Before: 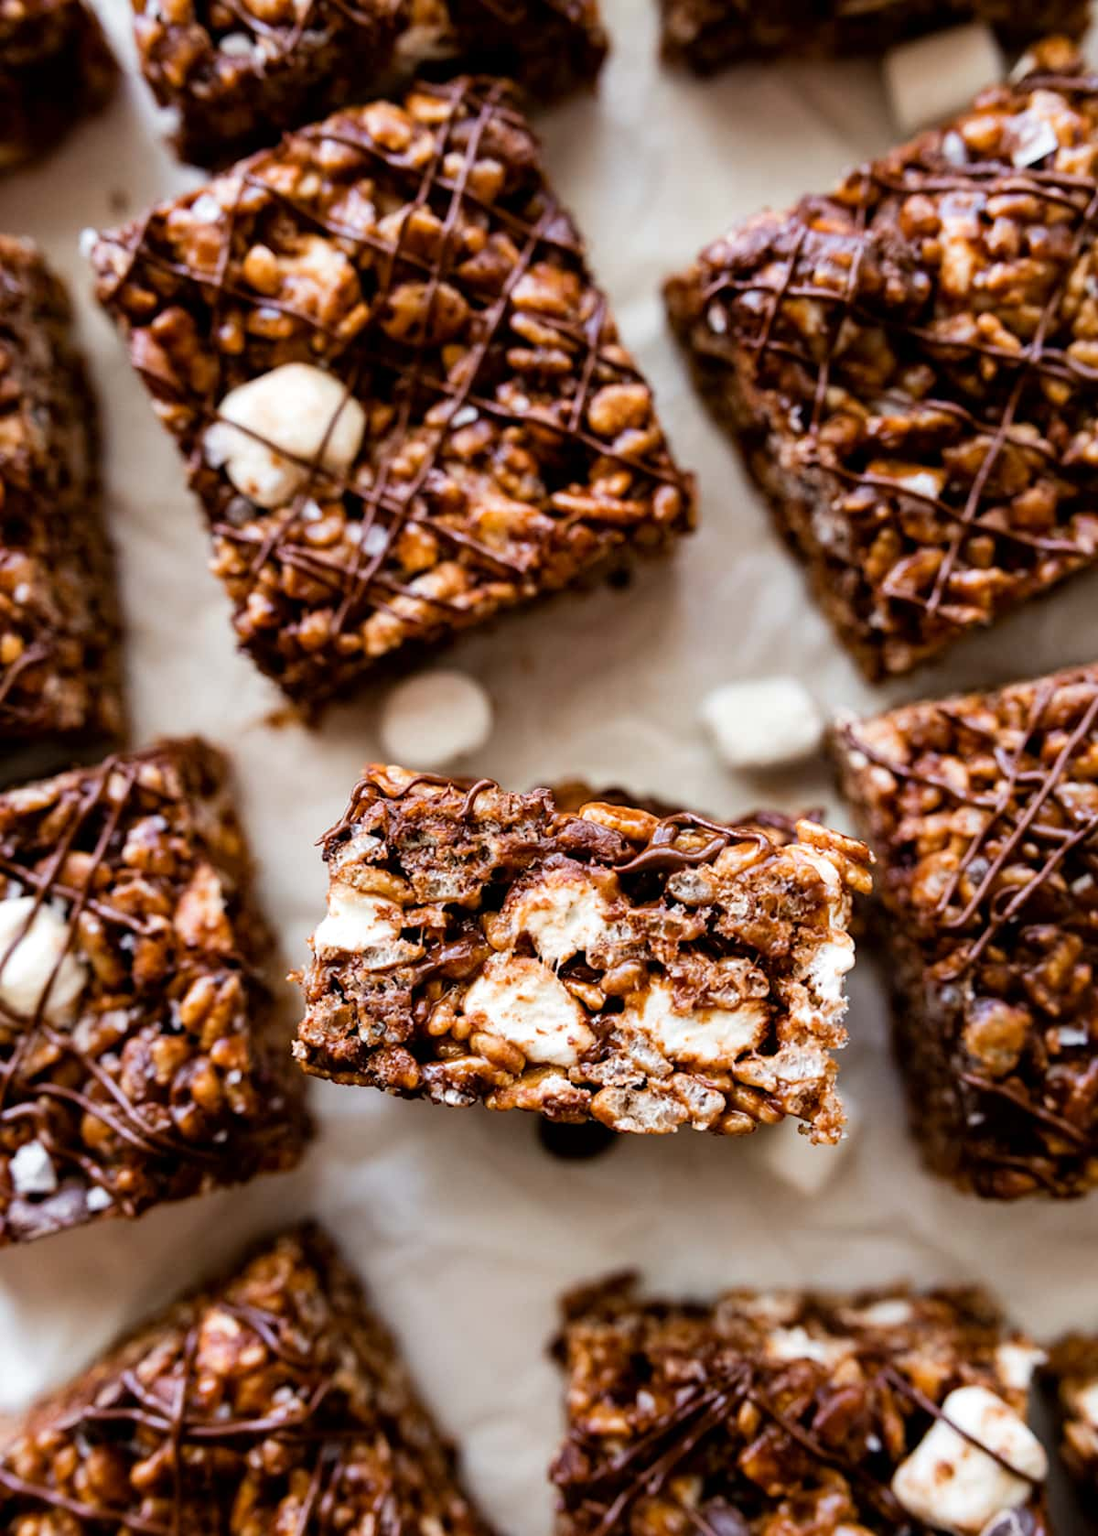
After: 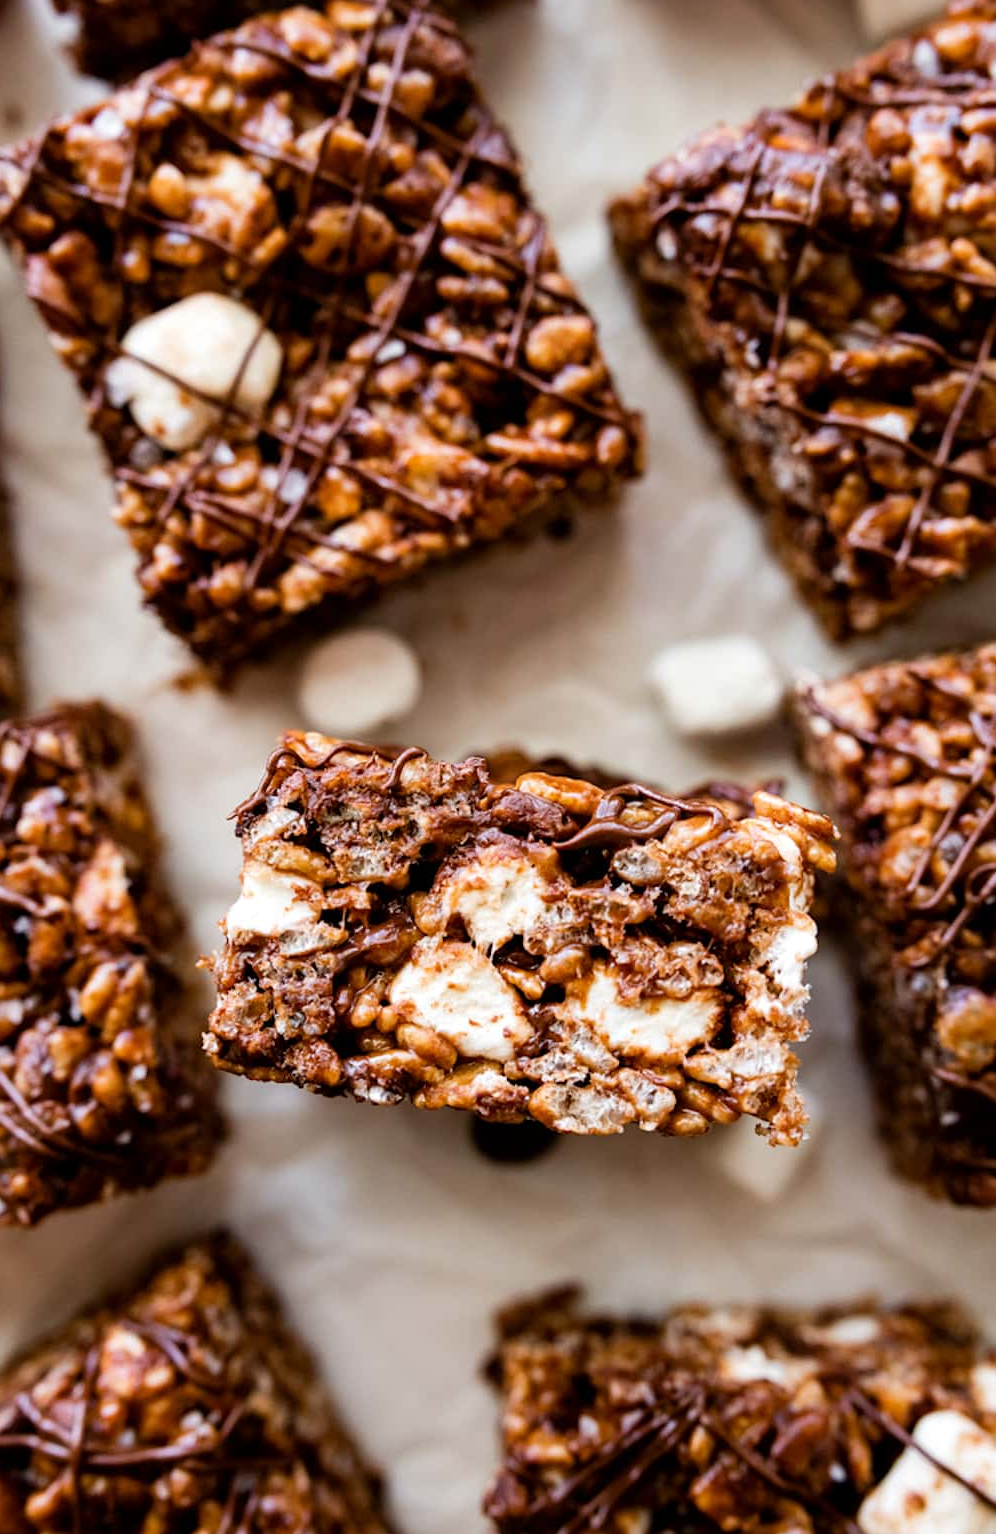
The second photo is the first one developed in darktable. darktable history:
crop: left 9.788%, top 6.218%, right 7.195%, bottom 2.362%
